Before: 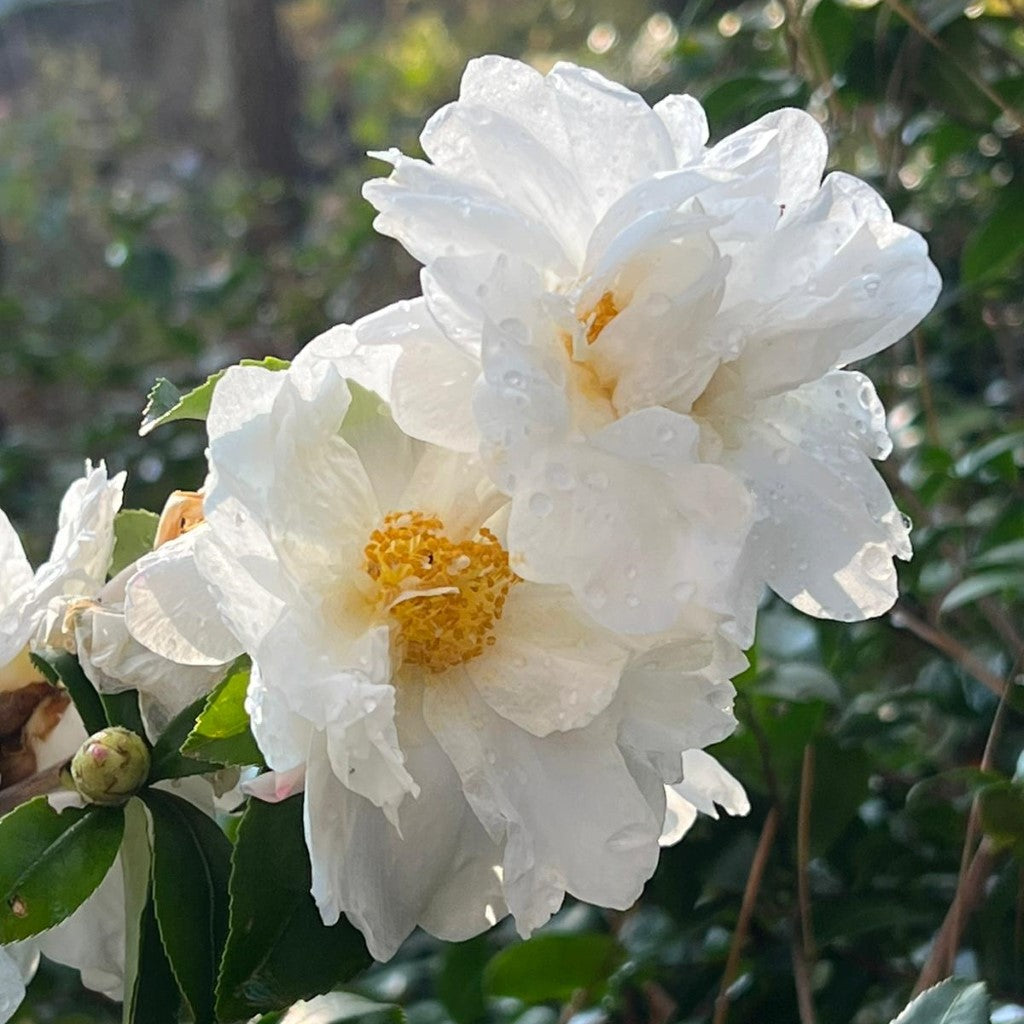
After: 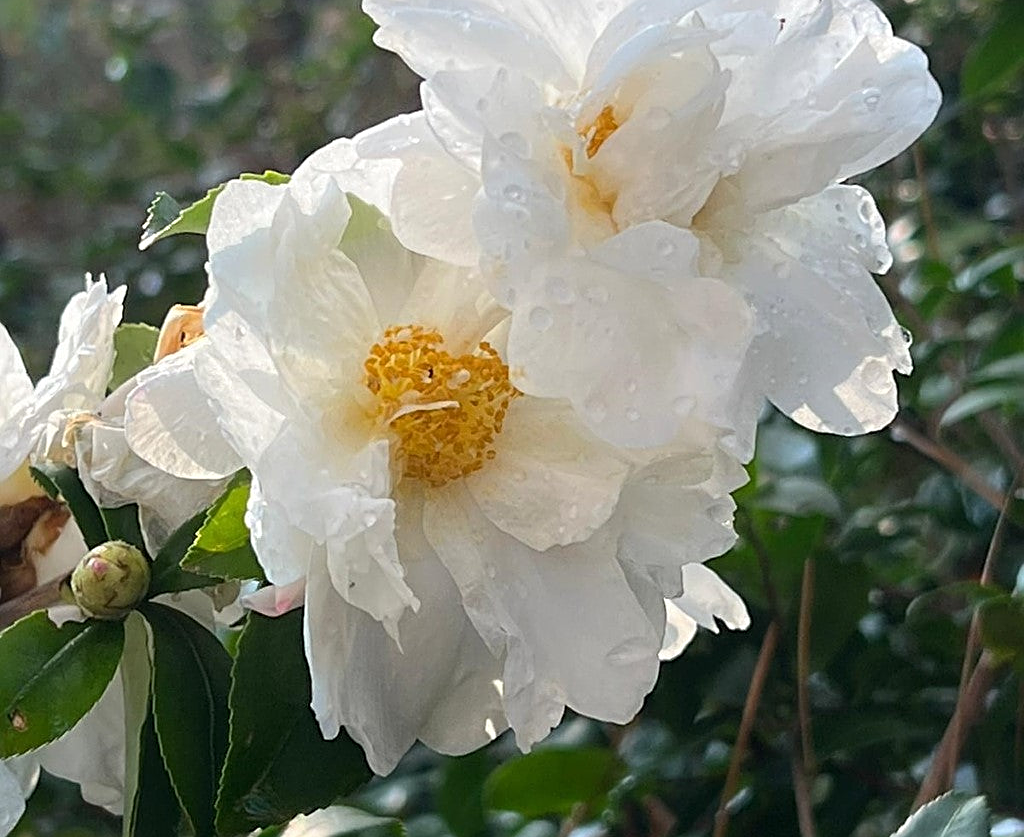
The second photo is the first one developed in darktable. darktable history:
sharpen: amount 0.496
crop and rotate: top 18.164%
